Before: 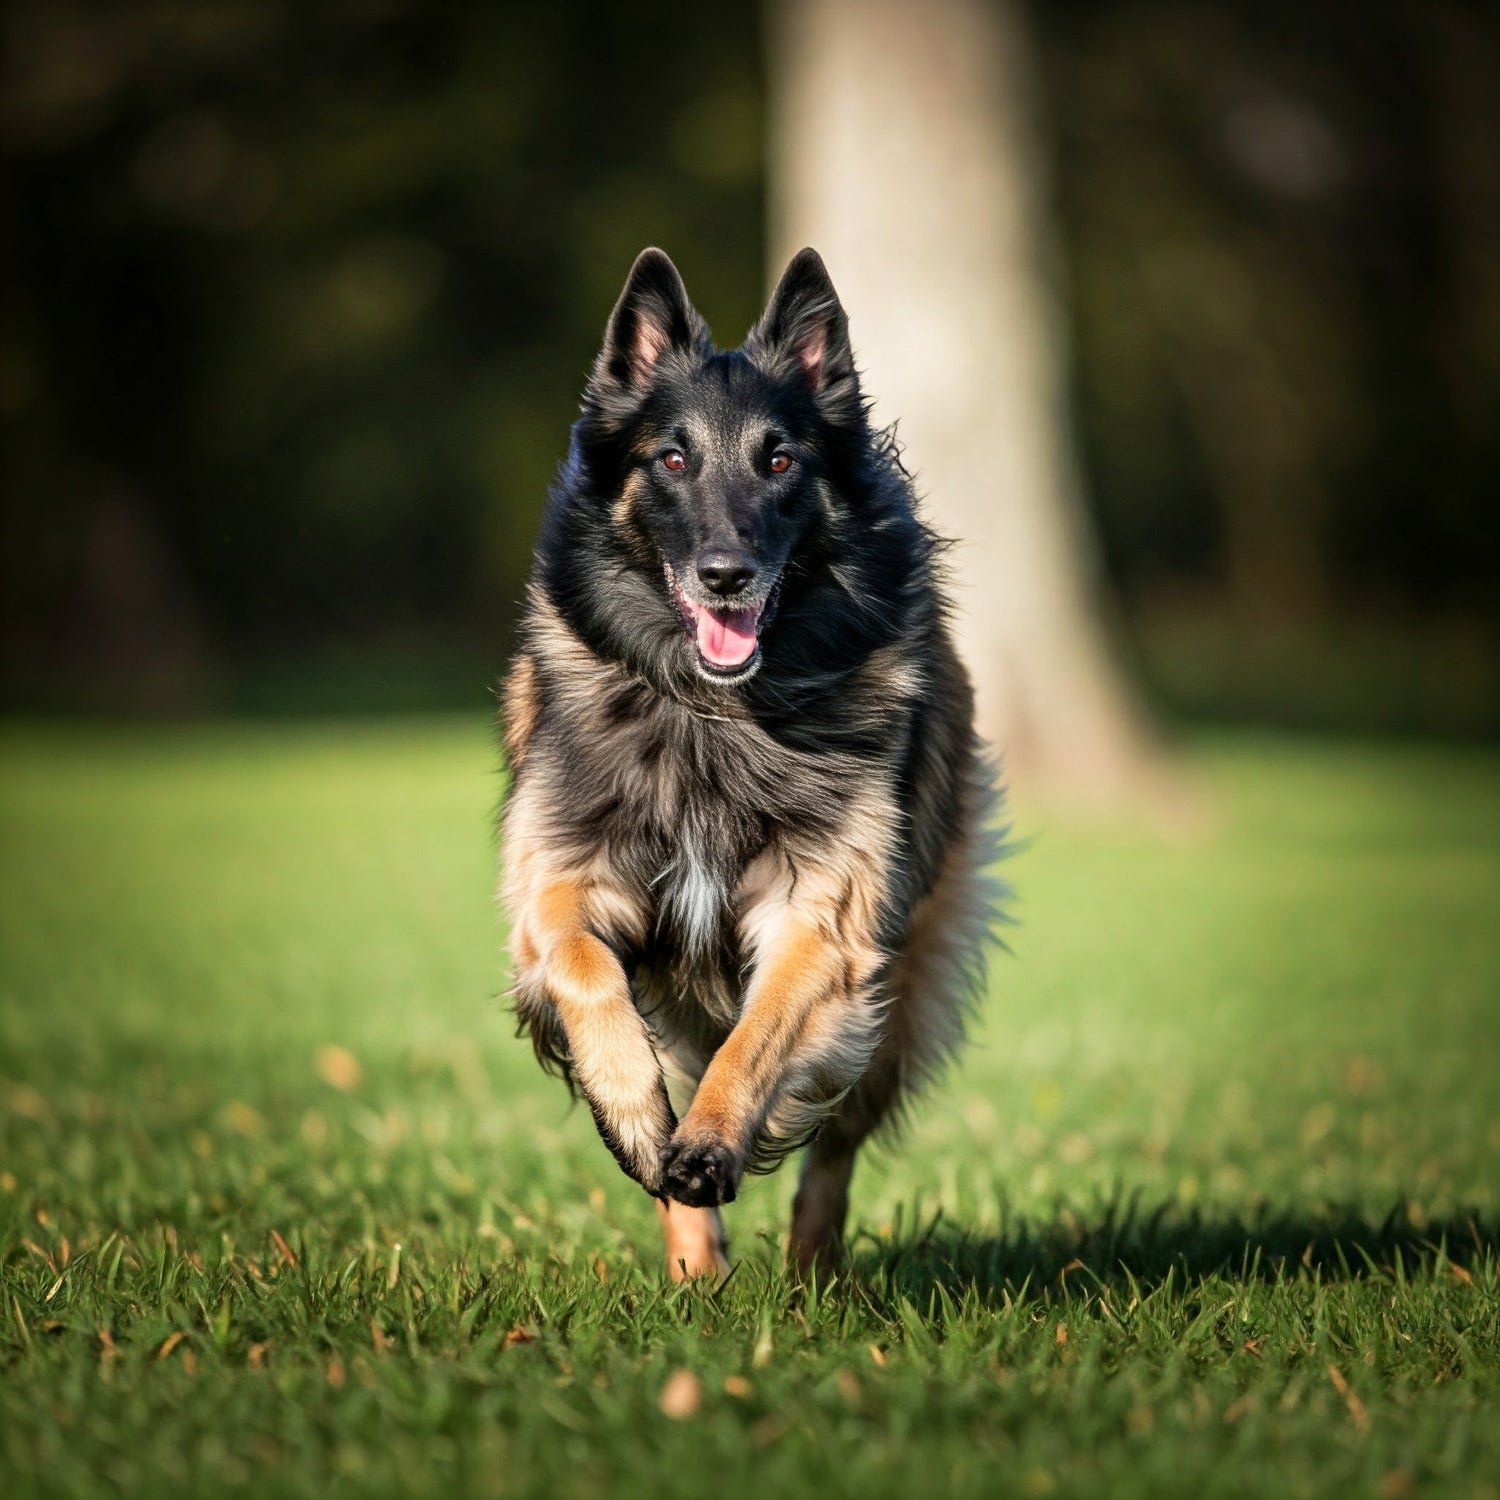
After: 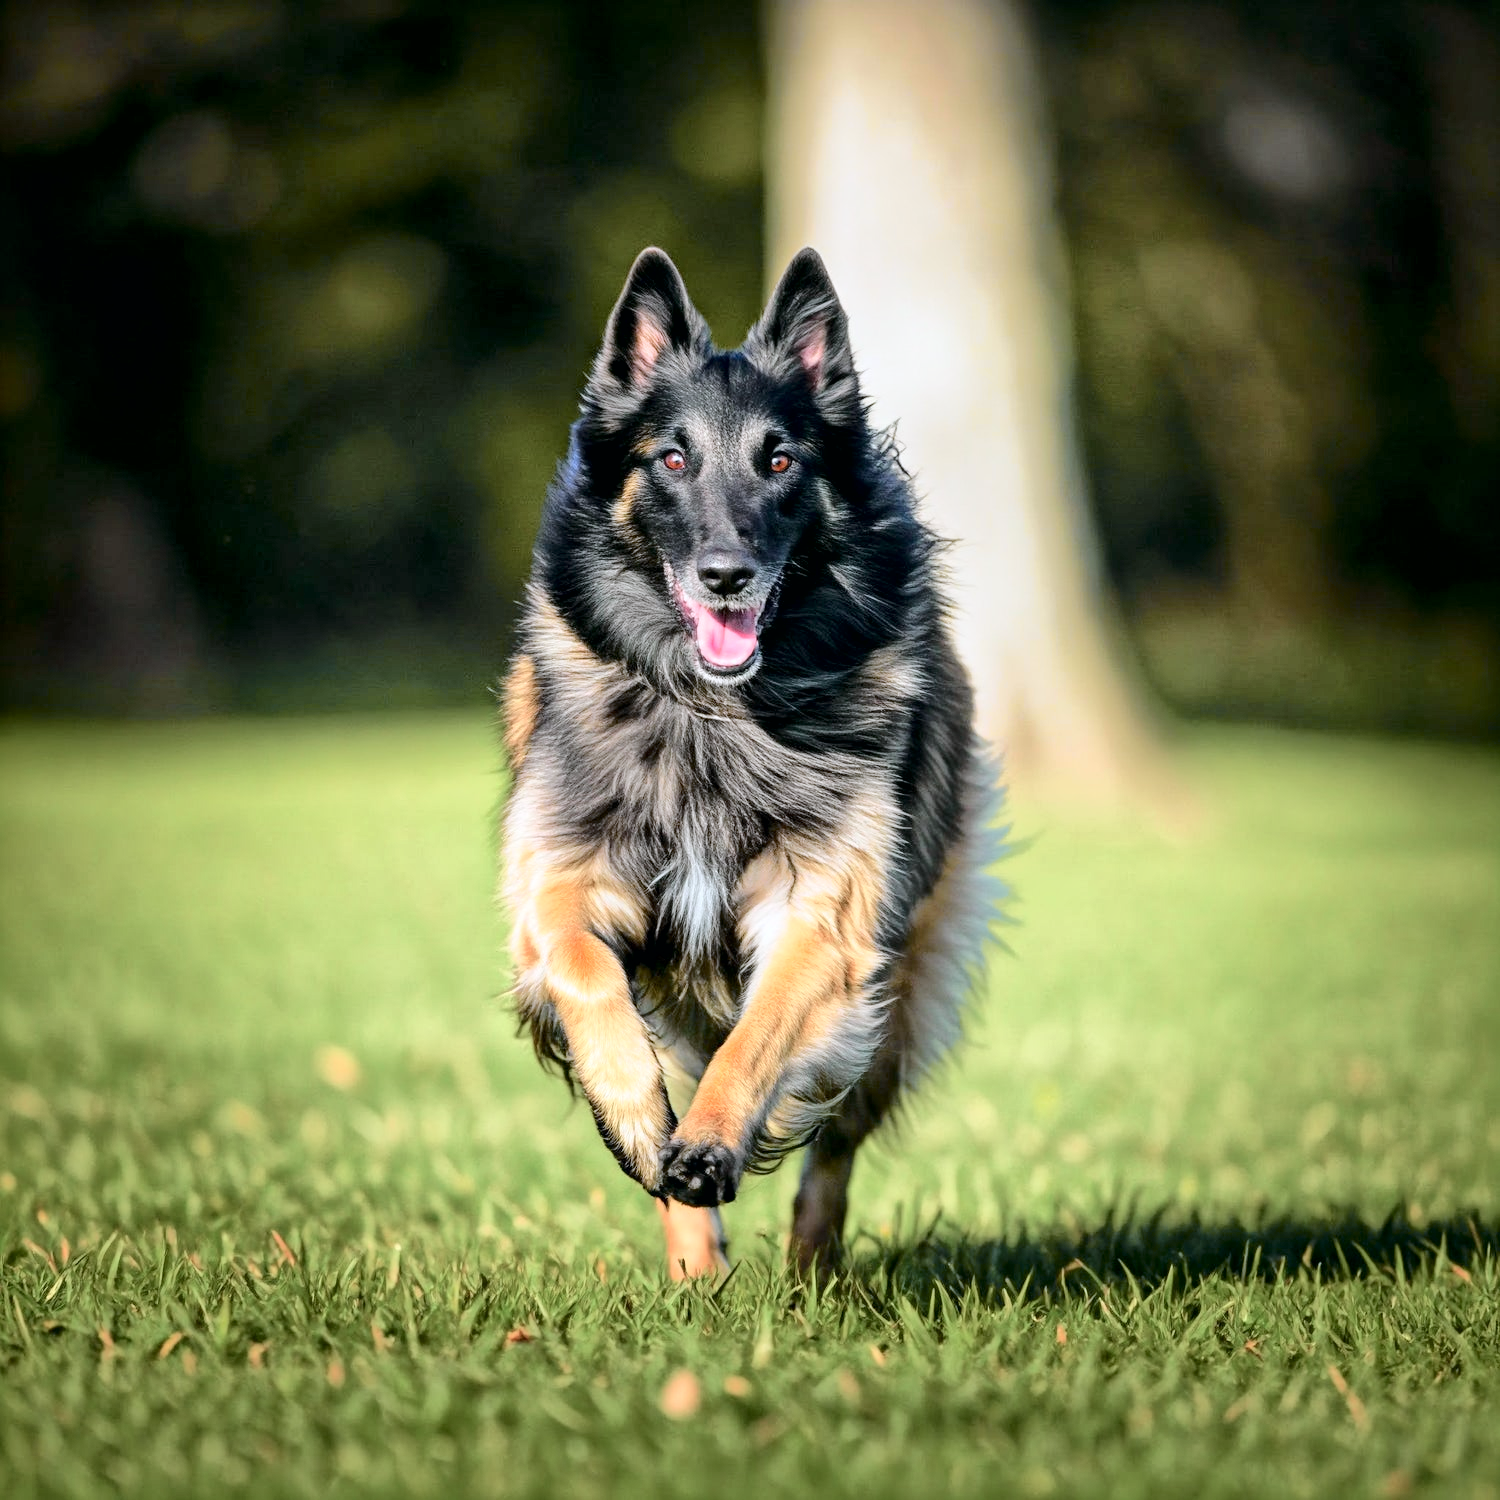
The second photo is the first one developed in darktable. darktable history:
tone curve: curves: ch0 [(0, 0) (0.081, 0.044) (0.185, 0.13) (0.283, 0.238) (0.416, 0.449) (0.495, 0.524) (0.686, 0.743) (0.826, 0.865) (0.978, 0.988)]; ch1 [(0, 0) (0.147, 0.166) (0.321, 0.362) (0.371, 0.402) (0.423, 0.442) (0.479, 0.472) (0.505, 0.497) (0.521, 0.506) (0.551, 0.537) (0.586, 0.574) (0.625, 0.618) (0.68, 0.681) (1, 1)]; ch2 [(0, 0) (0.346, 0.362) (0.404, 0.427) (0.502, 0.495) (0.531, 0.513) (0.547, 0.533) (0.582, 0.596) (0.629, 0.631) (0.717, 0.678) (1, 1)], color space Lab, independent channels, preserve colors none
exposure: black level correction 0.001, exposure 1.116 EV, compensate highlight preservation false
color calibration: illuminant as shot in camera, x 0.358, y 0.373, temperature 4628.91 K
global tonemap: drago (1, 100), detail 1
